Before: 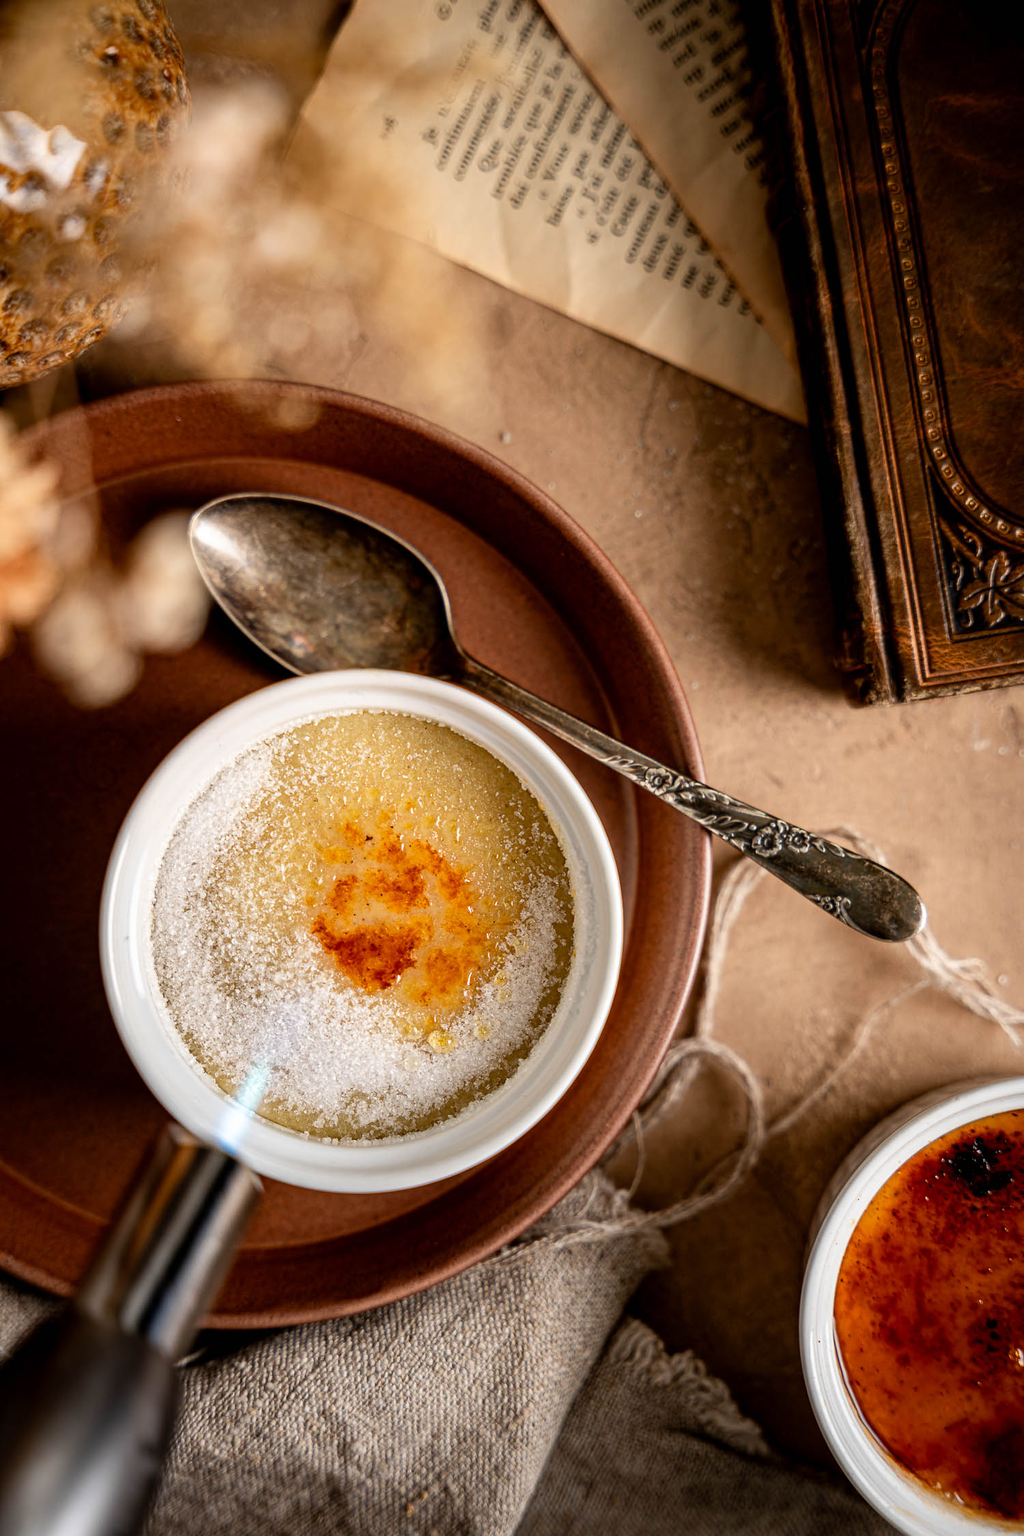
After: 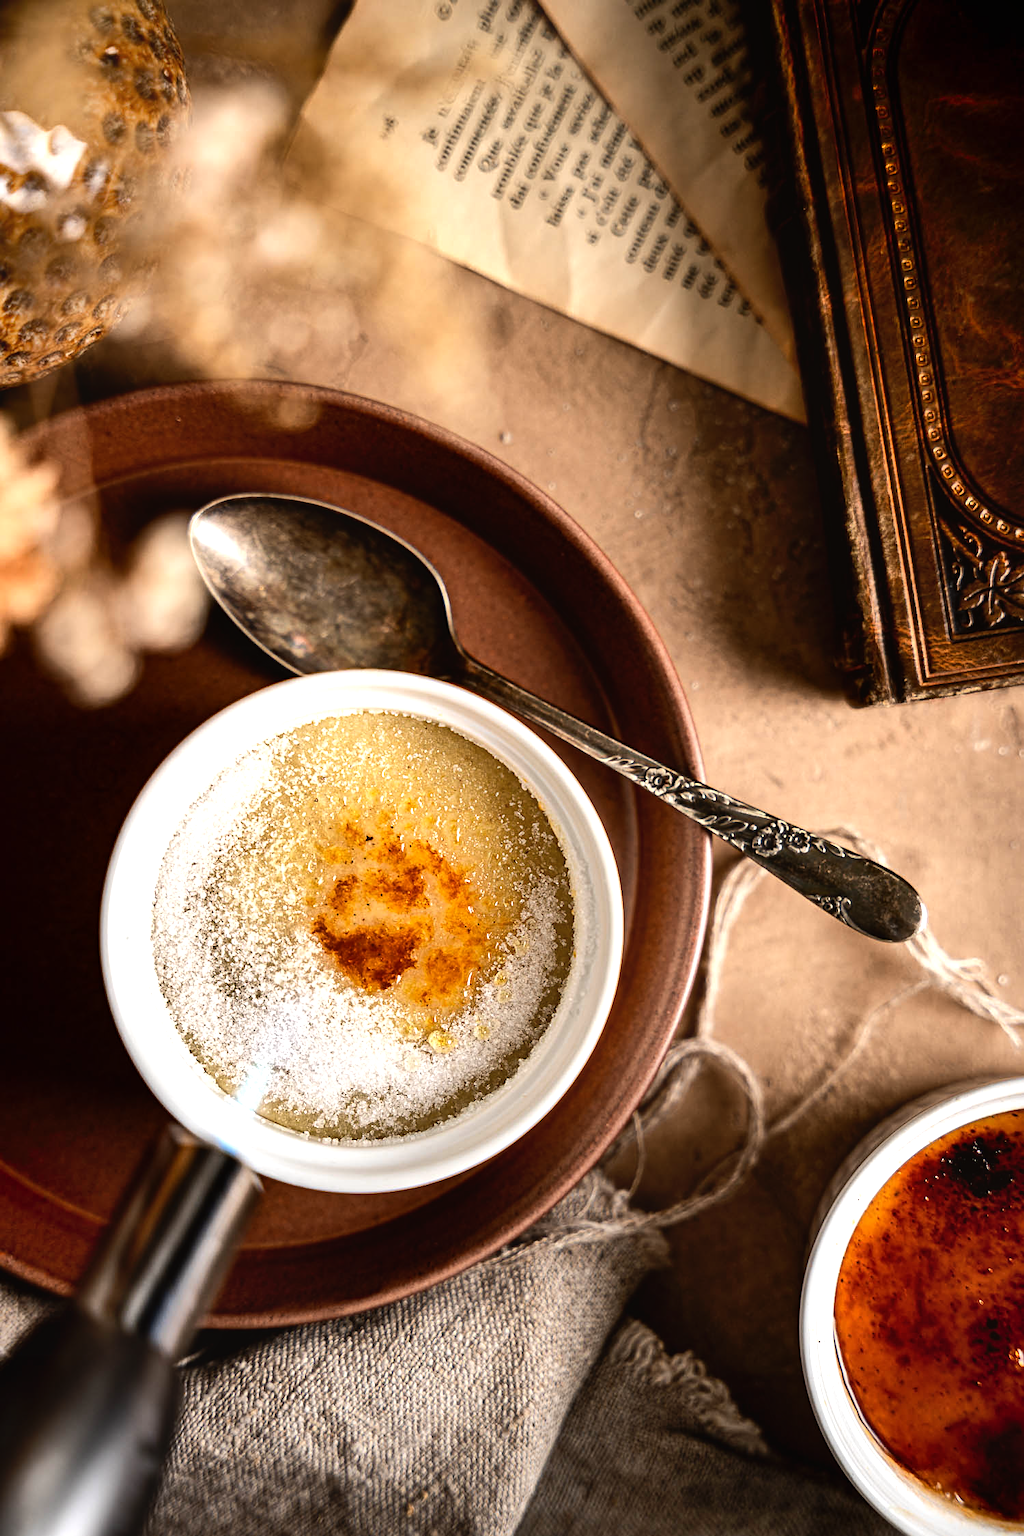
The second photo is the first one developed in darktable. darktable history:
shadows and highlights: highlights color adjustment 0%, soften with gaussian
white balance: emerald 1
sharpen: amount 0.2
tone equalizer: -8 EV -0.75 EV, -7 EV -0.7 EV, -6 EV -0.6 EV, -5 EV -0.4 EV, -3 EV 0.4 EV, -2 EV 0.6 EV, -1 EV 0.7 EV, +0 EV 0.75 EV, edges refinement/feathering 500, mask exposure compensation -1.57 EV, preserve details no
contrast equalizer: octaves 7, y [[0.6 ×6], [0.55 ×6], [0 ×6], [0 ×6], [0 ×6]], mix -0.3
